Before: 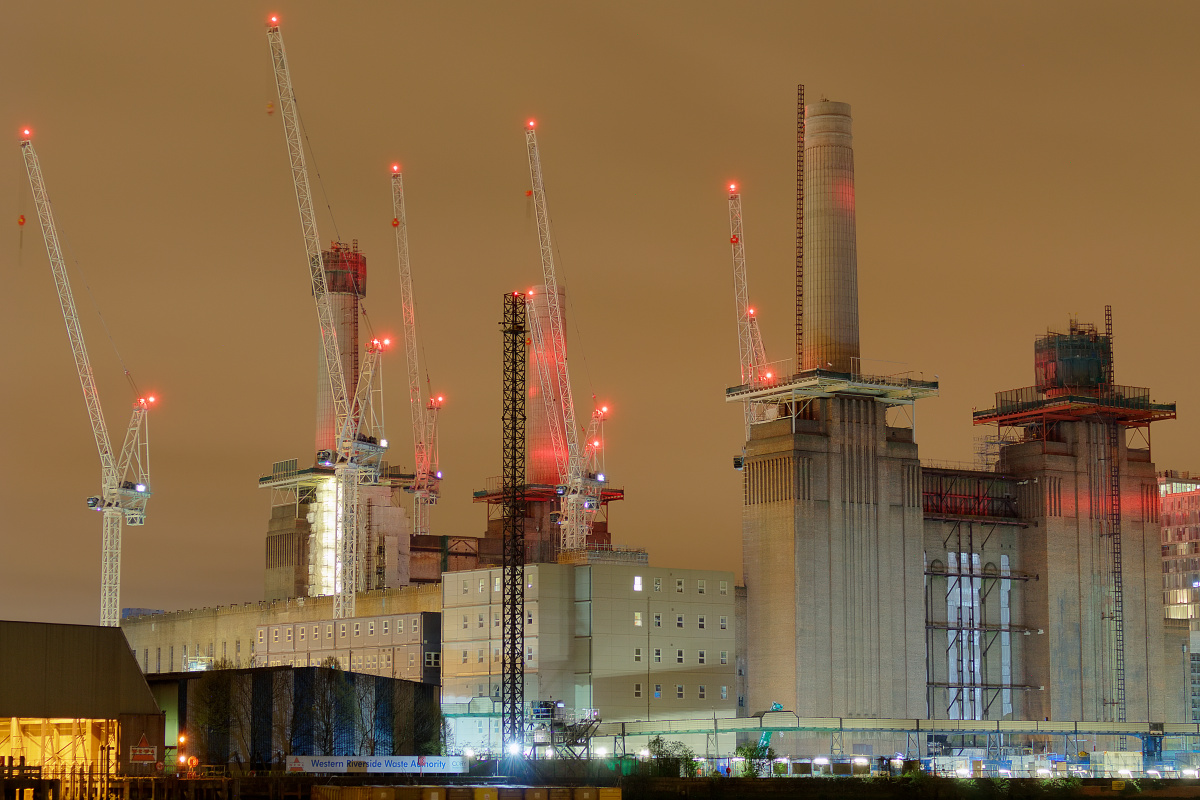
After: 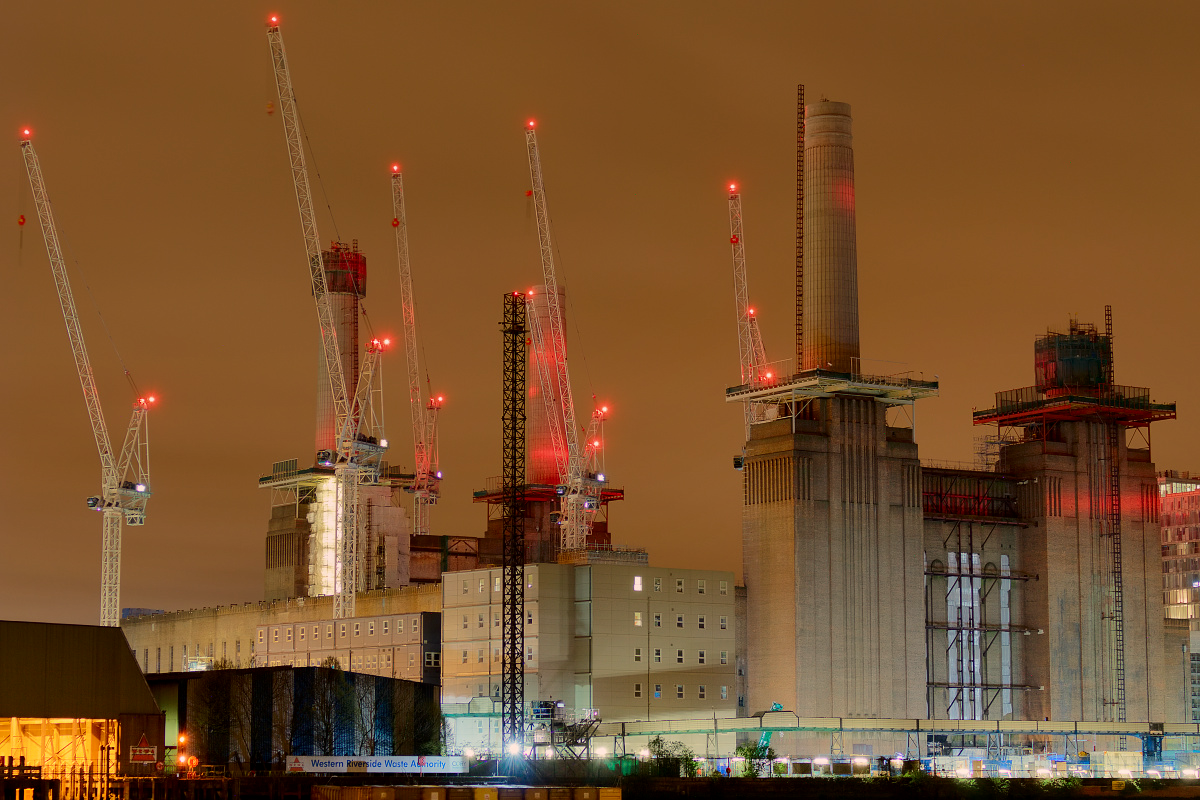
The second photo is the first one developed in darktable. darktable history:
shadows and highlights: radius 200, shadows 63.51, highlights -58.6, highlights color adjustment 0%, soften with gaussian
contrast brightness saturation: brightness -0.12, saturation 0.02
exposure: black level correction 0.029, exposure -0.116 EV
white balance: red 1.103, blue 0.936
